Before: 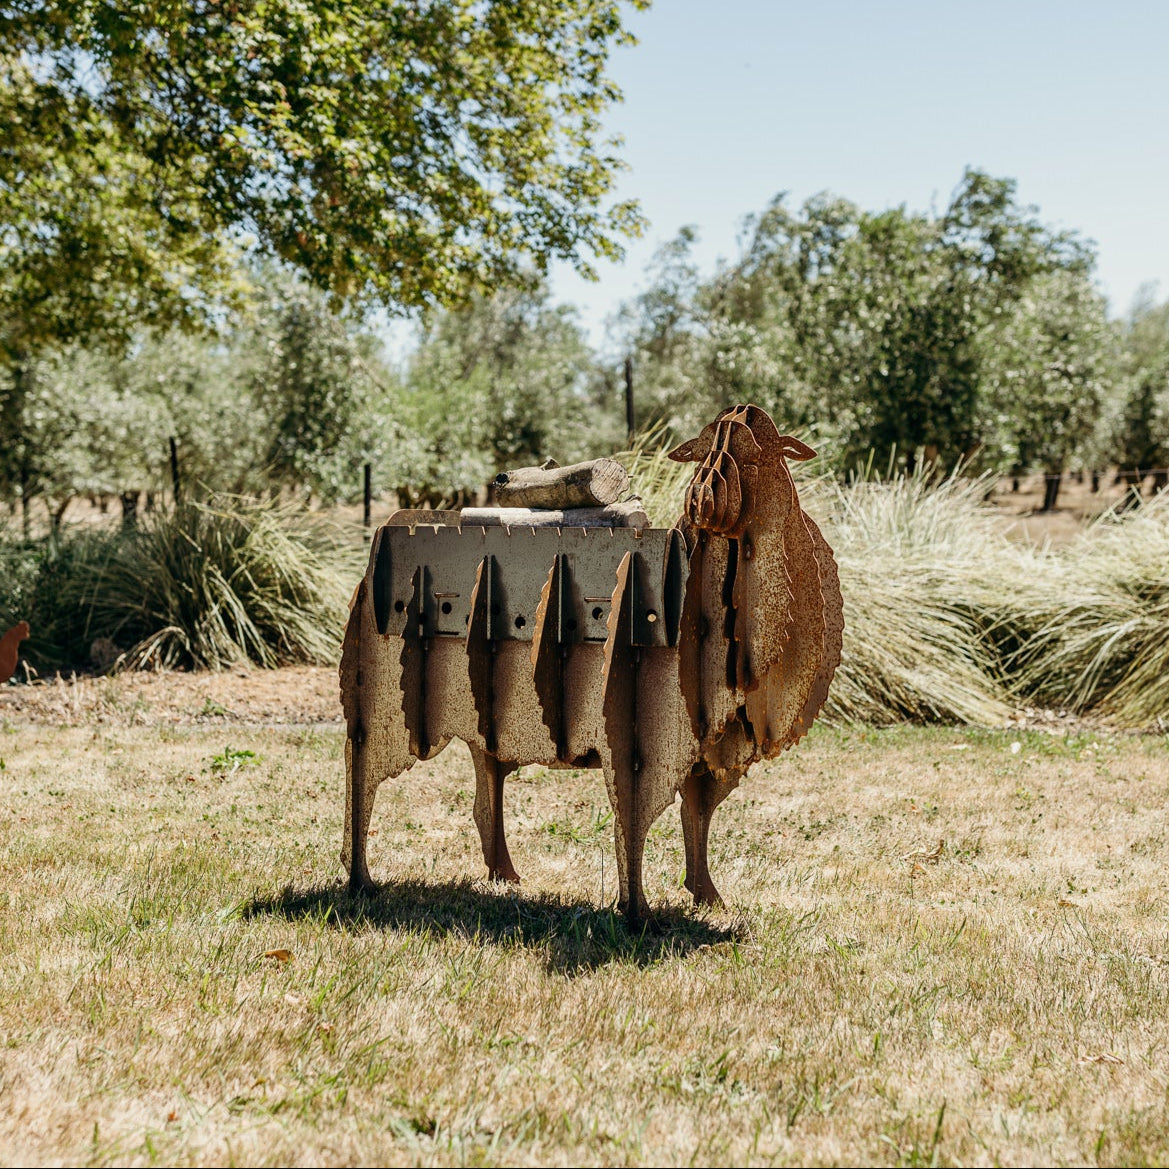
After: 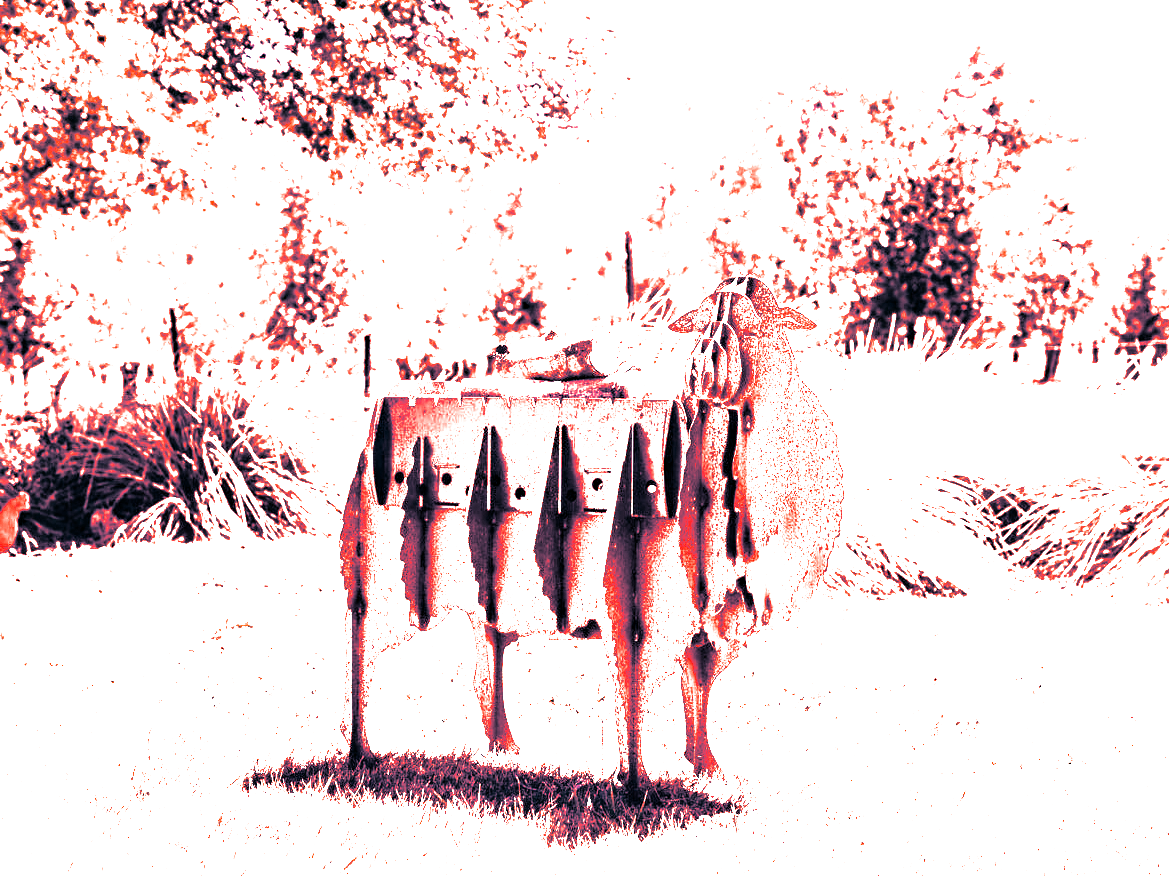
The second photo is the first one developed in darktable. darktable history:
split-toning: shadows › hue 226.8°, shadows › saturation 0.56, highlights › hue 28.8°, balance -40, compress 0%
crop: top 11.038%, bottom 13.962%
white balance: red 4.26, blue 1.802
haze removal: compatibility mode true, adaptive false
